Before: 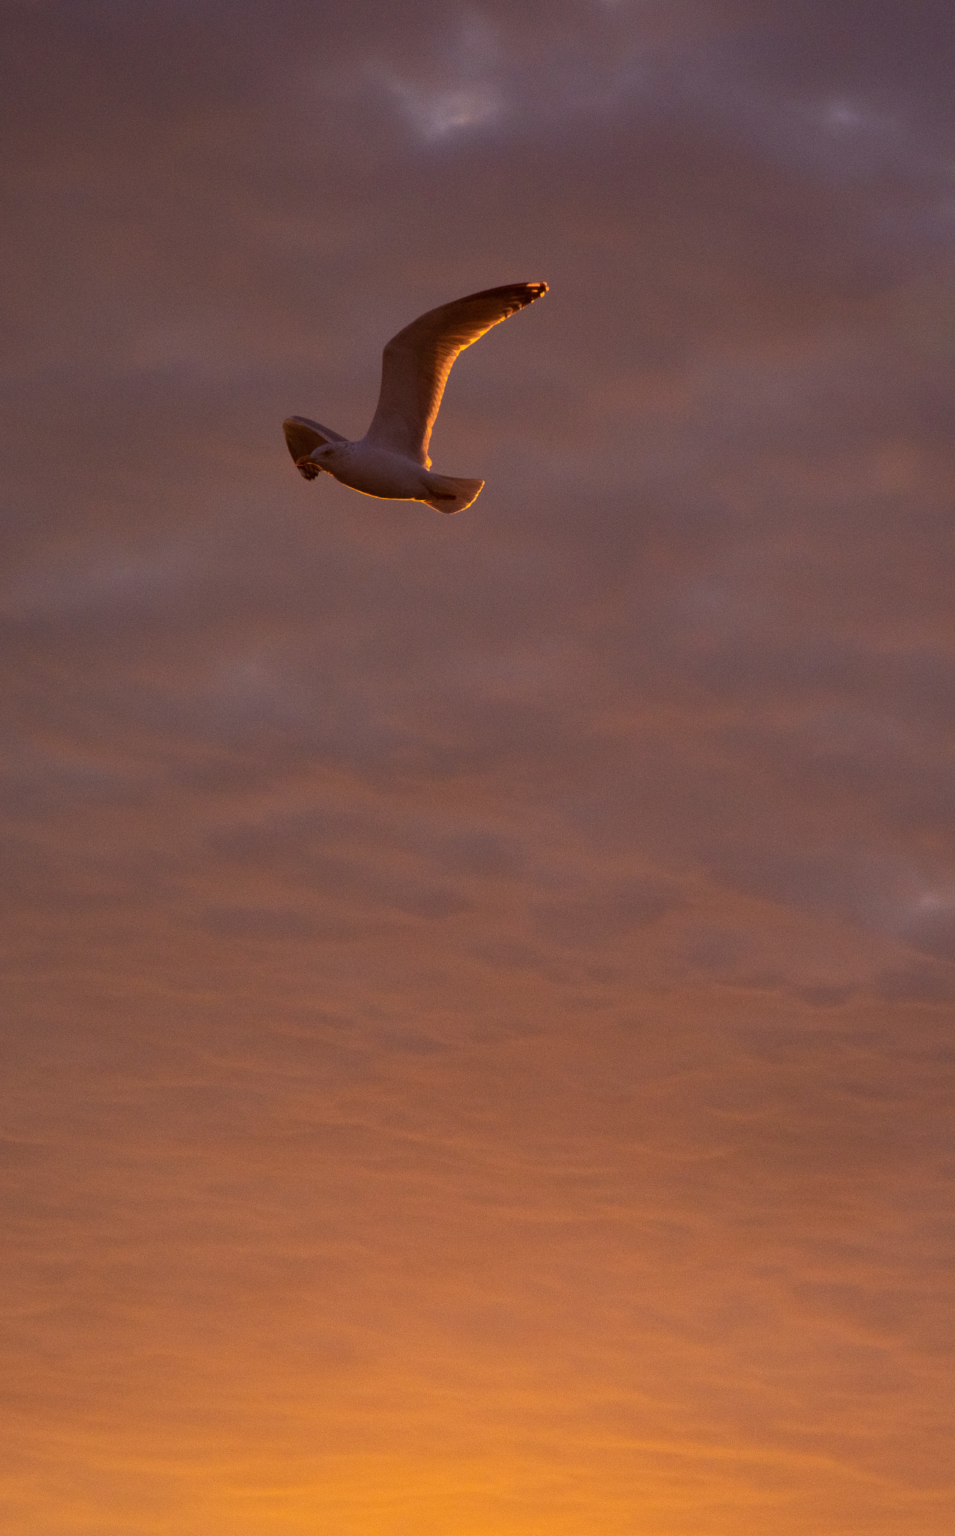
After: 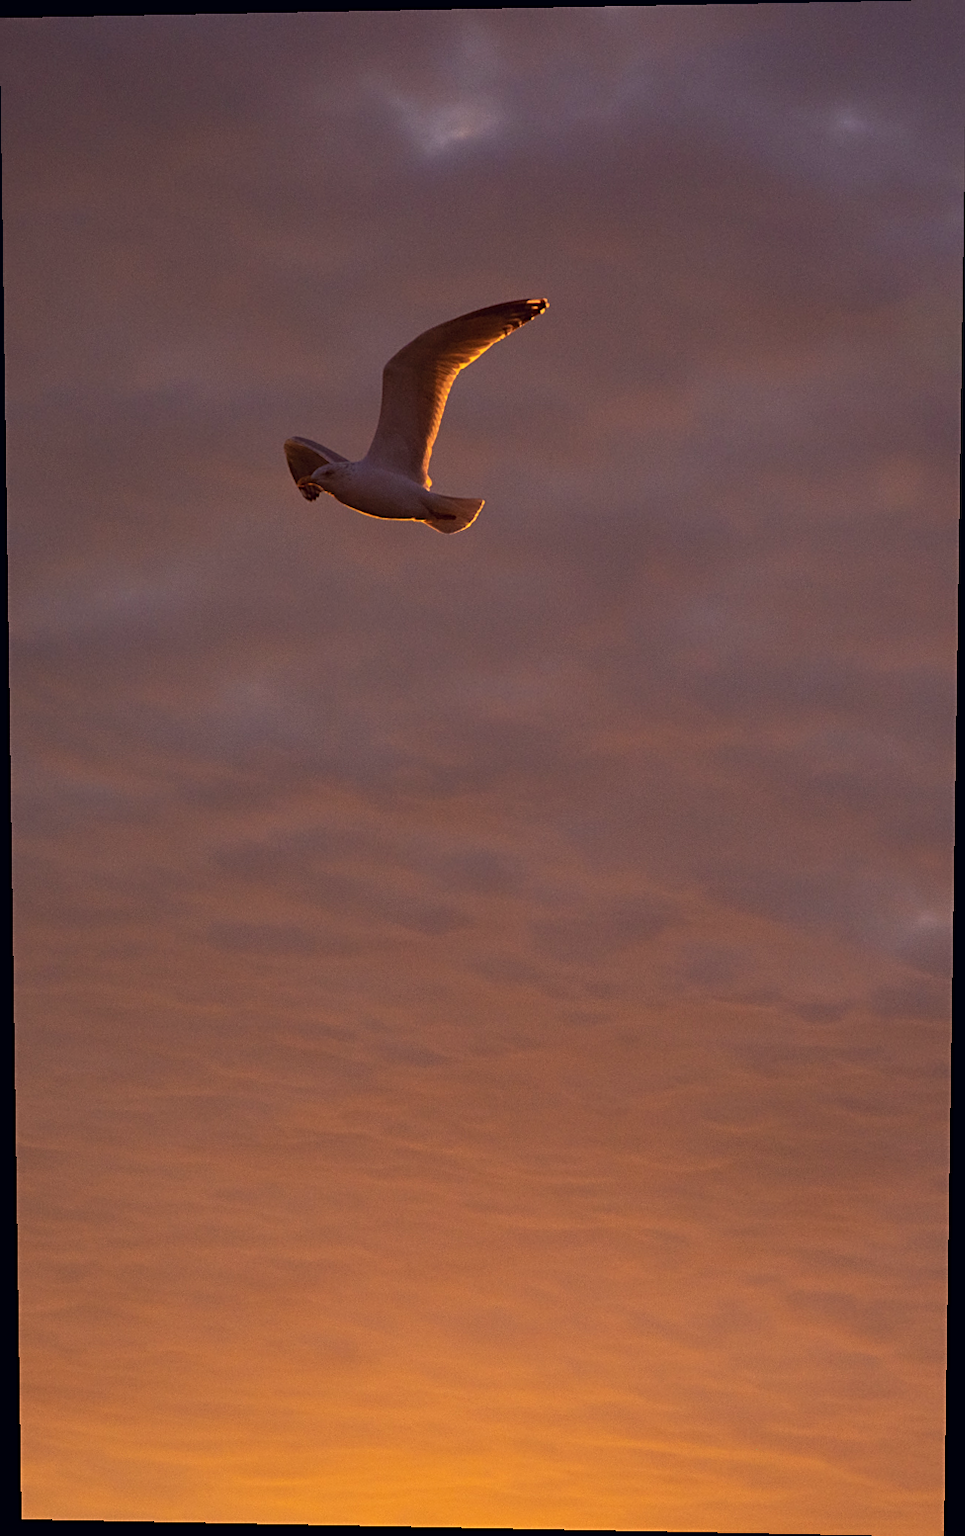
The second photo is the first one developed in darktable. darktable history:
color correction: highlights a* 0.207, highlights b* 2.7, shadows a* -0.874, shadows b* -4.78
rotate and perspective: lens shift (vertical) 0.048, lens shift (horizontal) -0.024, automatic cropping off
sharpen: radius 1.967
